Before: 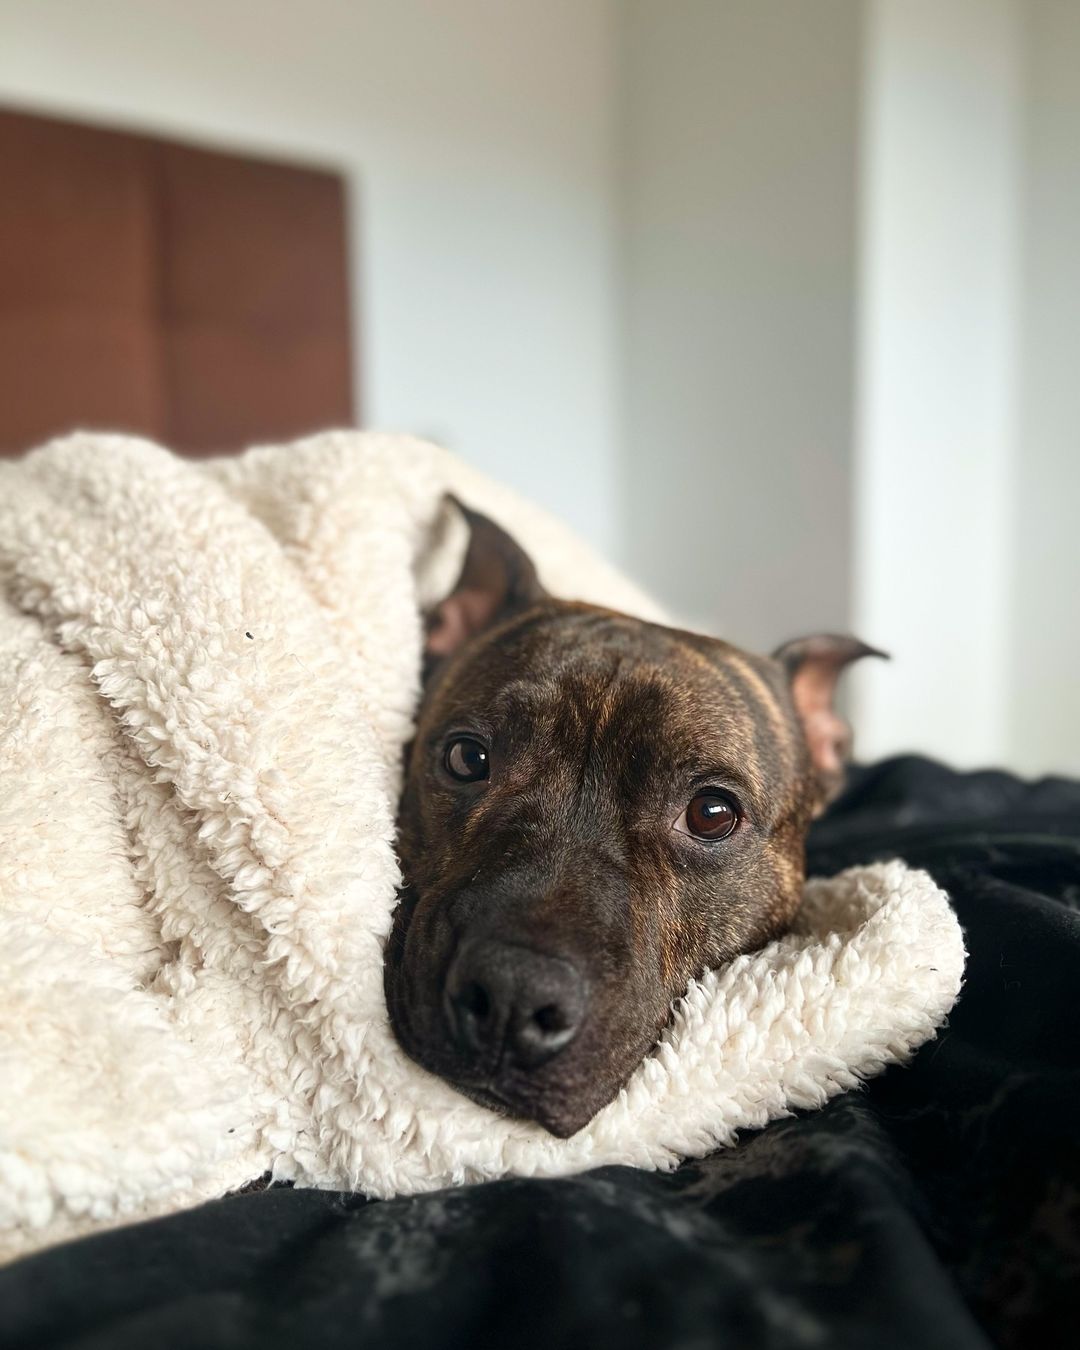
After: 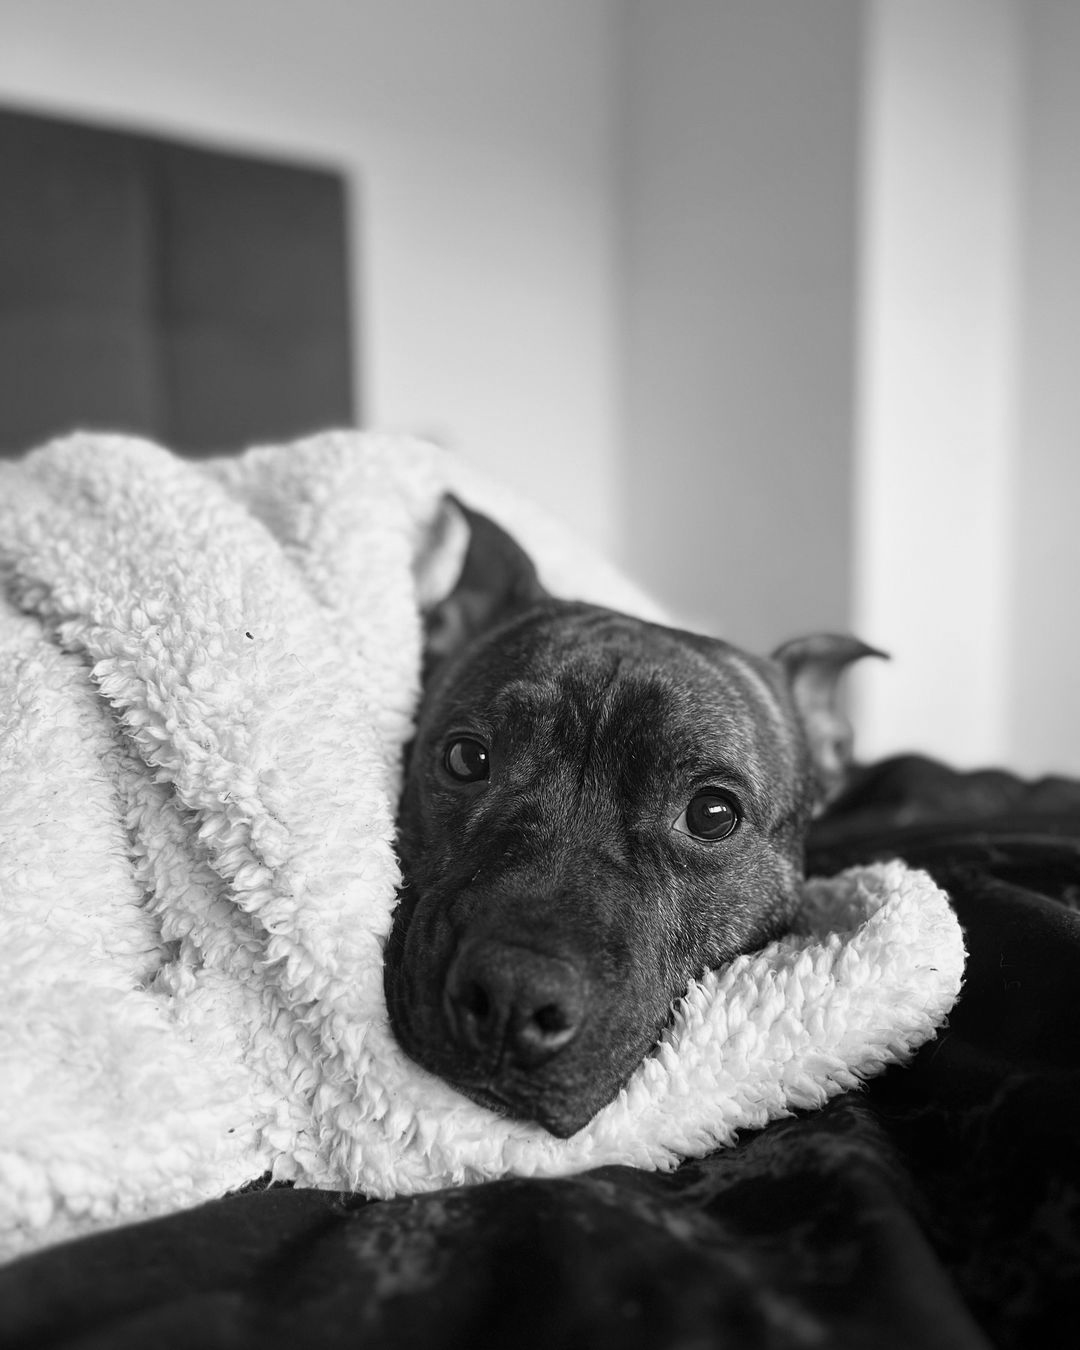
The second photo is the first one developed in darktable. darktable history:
color calibration: output gray [0.18, 0.41, 0.41, 0], illuminant same as pipeline (D50), adaptation XYZ, x 0.346, y 0.358, temperature 5022.45 K
